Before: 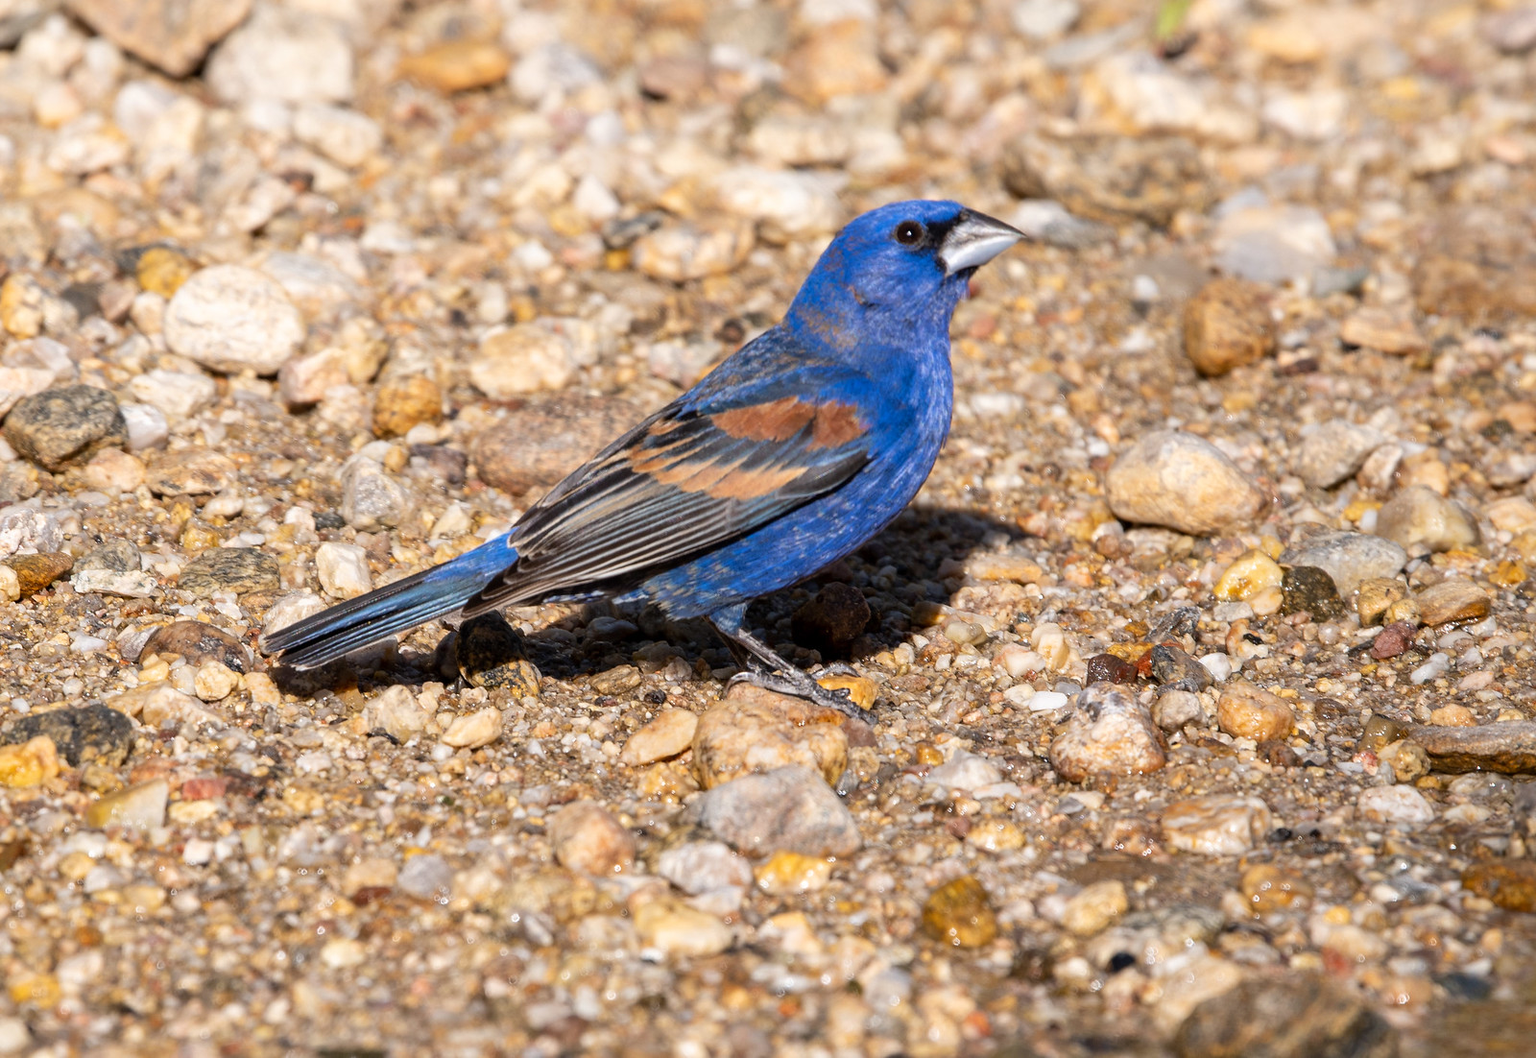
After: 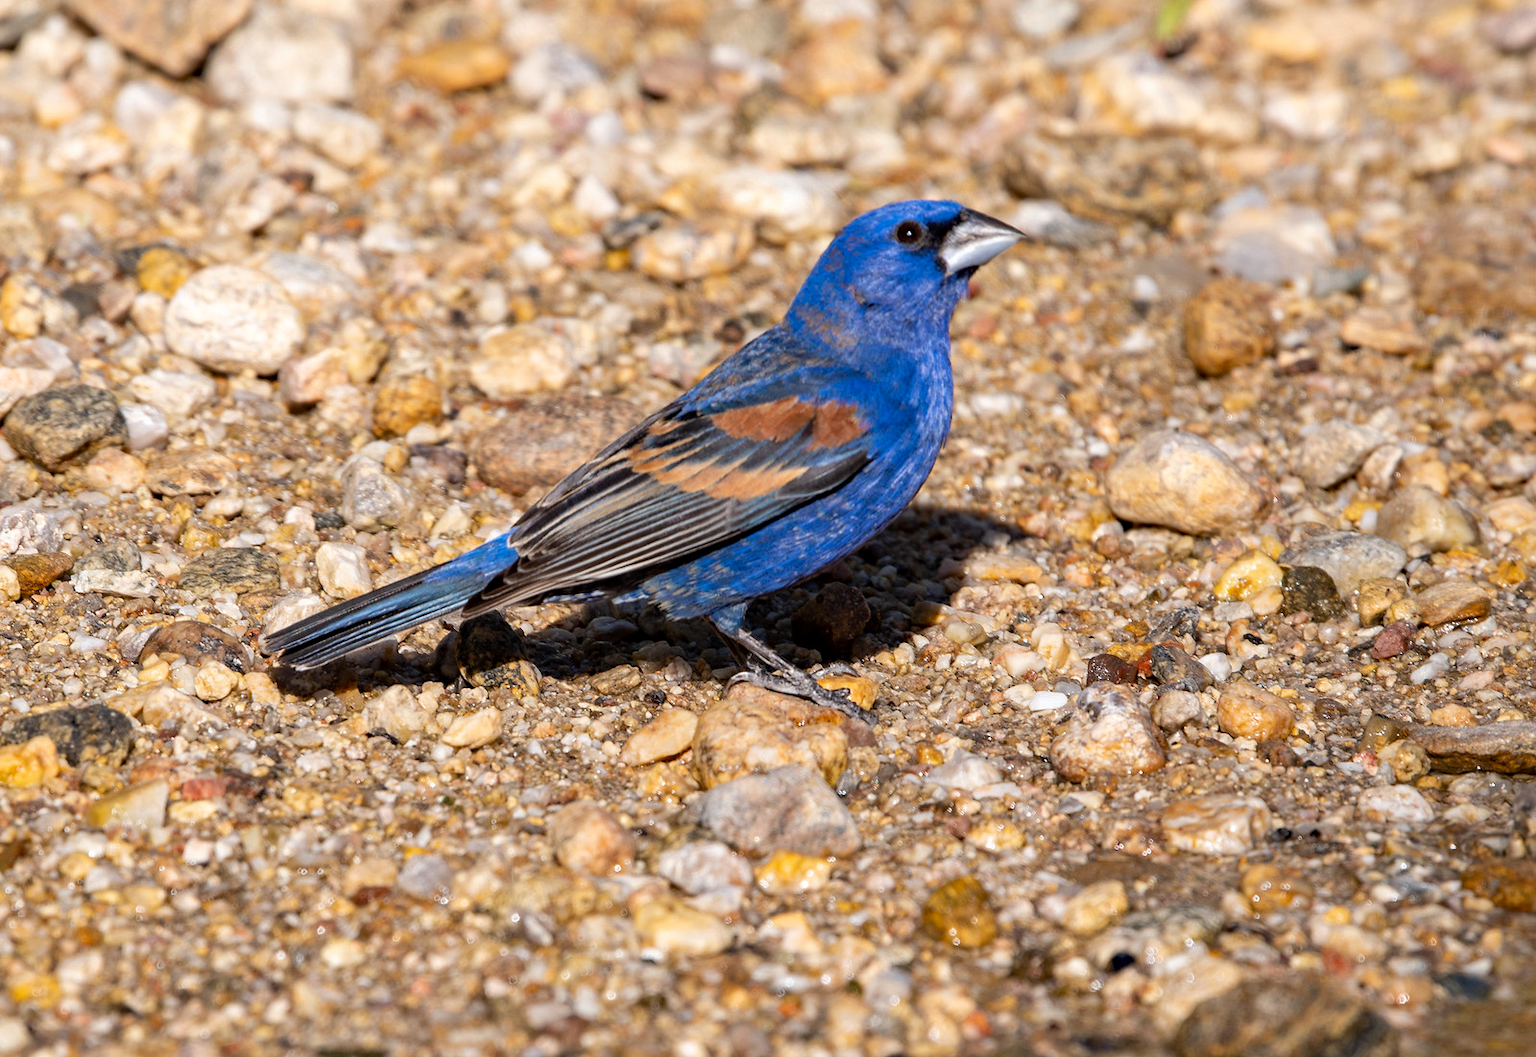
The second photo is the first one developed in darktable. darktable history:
haze removal: strength 0.239, distance 0.252, compatibility mode true, adaptive false
